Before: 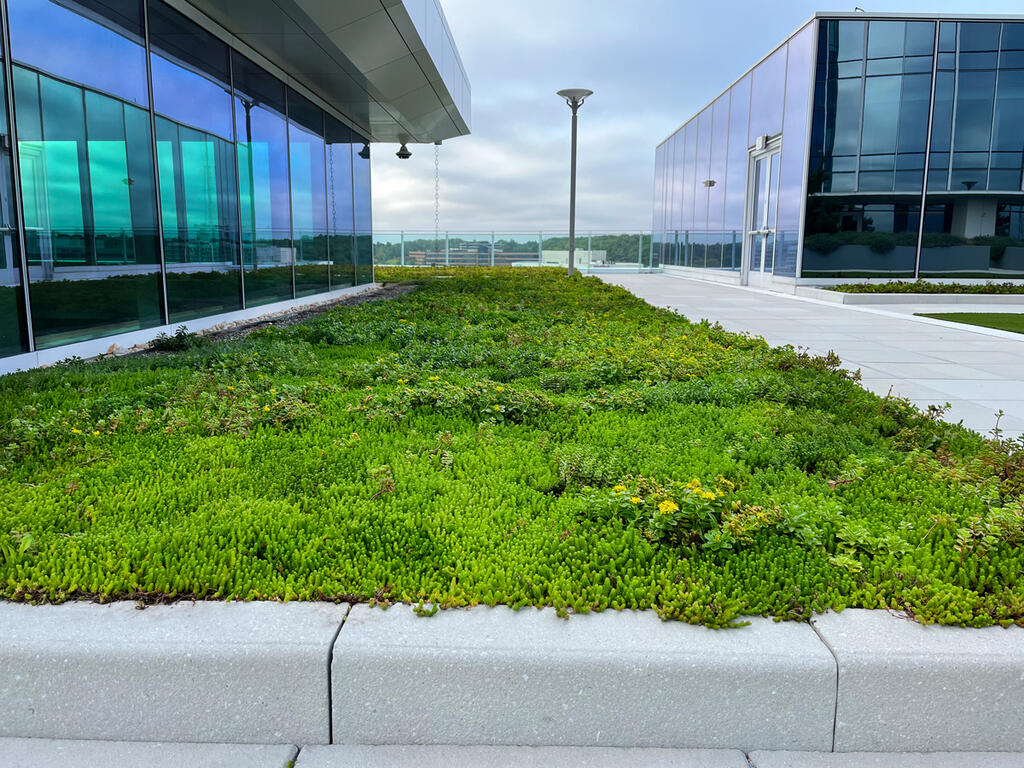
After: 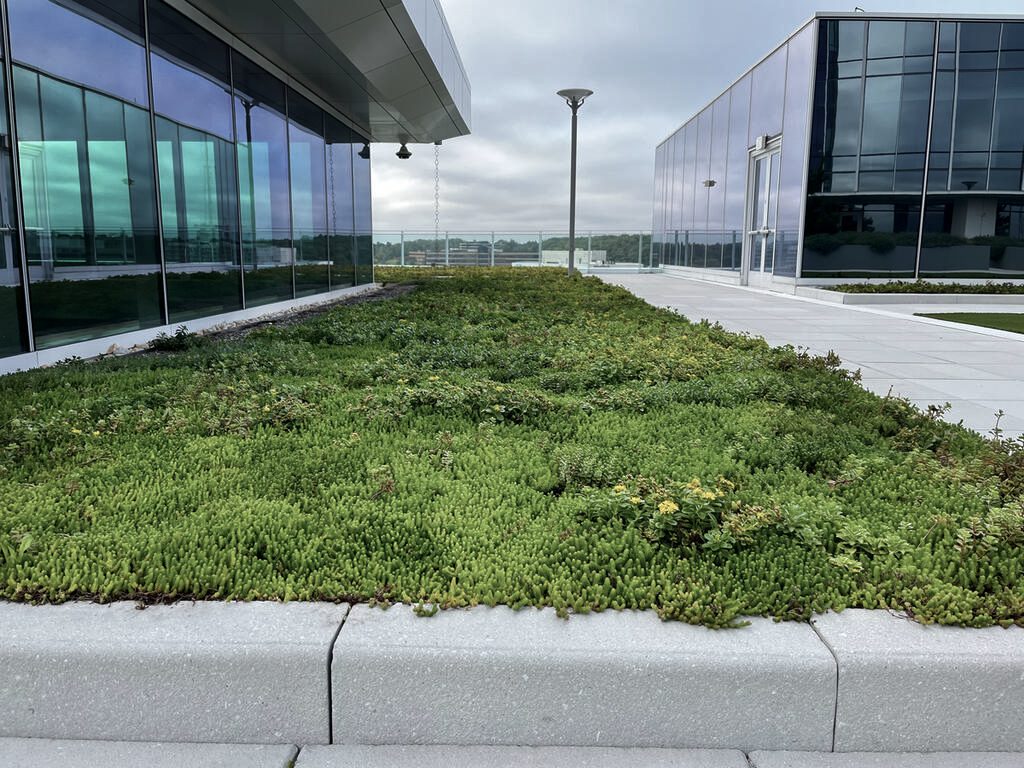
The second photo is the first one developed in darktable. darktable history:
color correction: saturation 0.57
contrast brightness saturation: brightness -0.09
